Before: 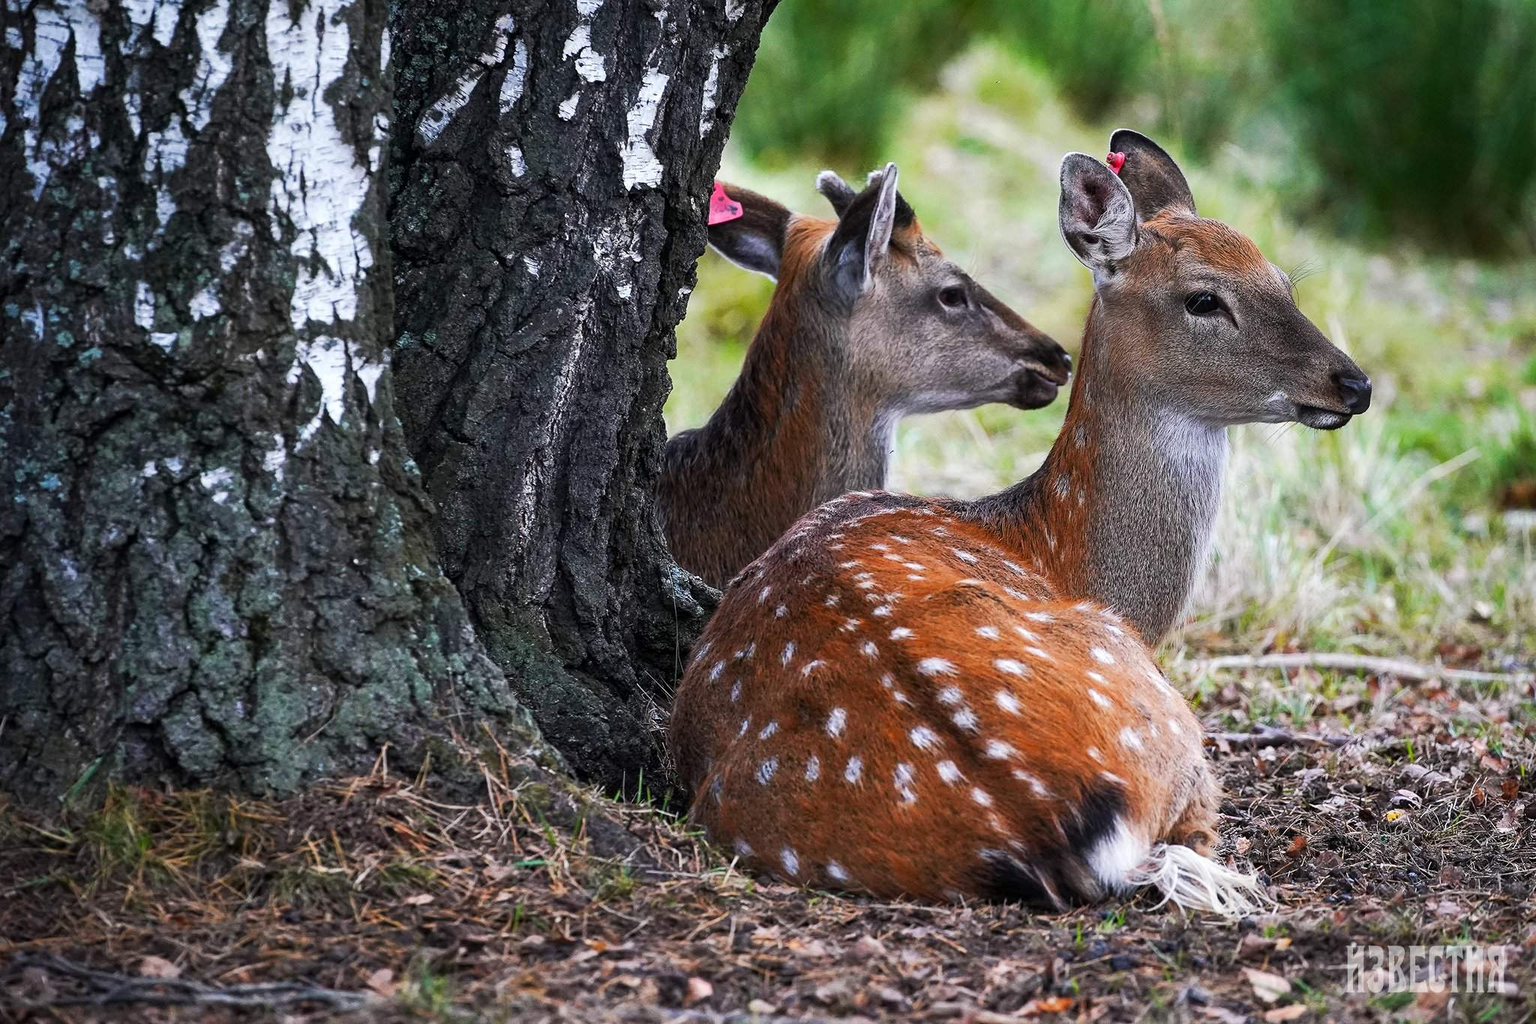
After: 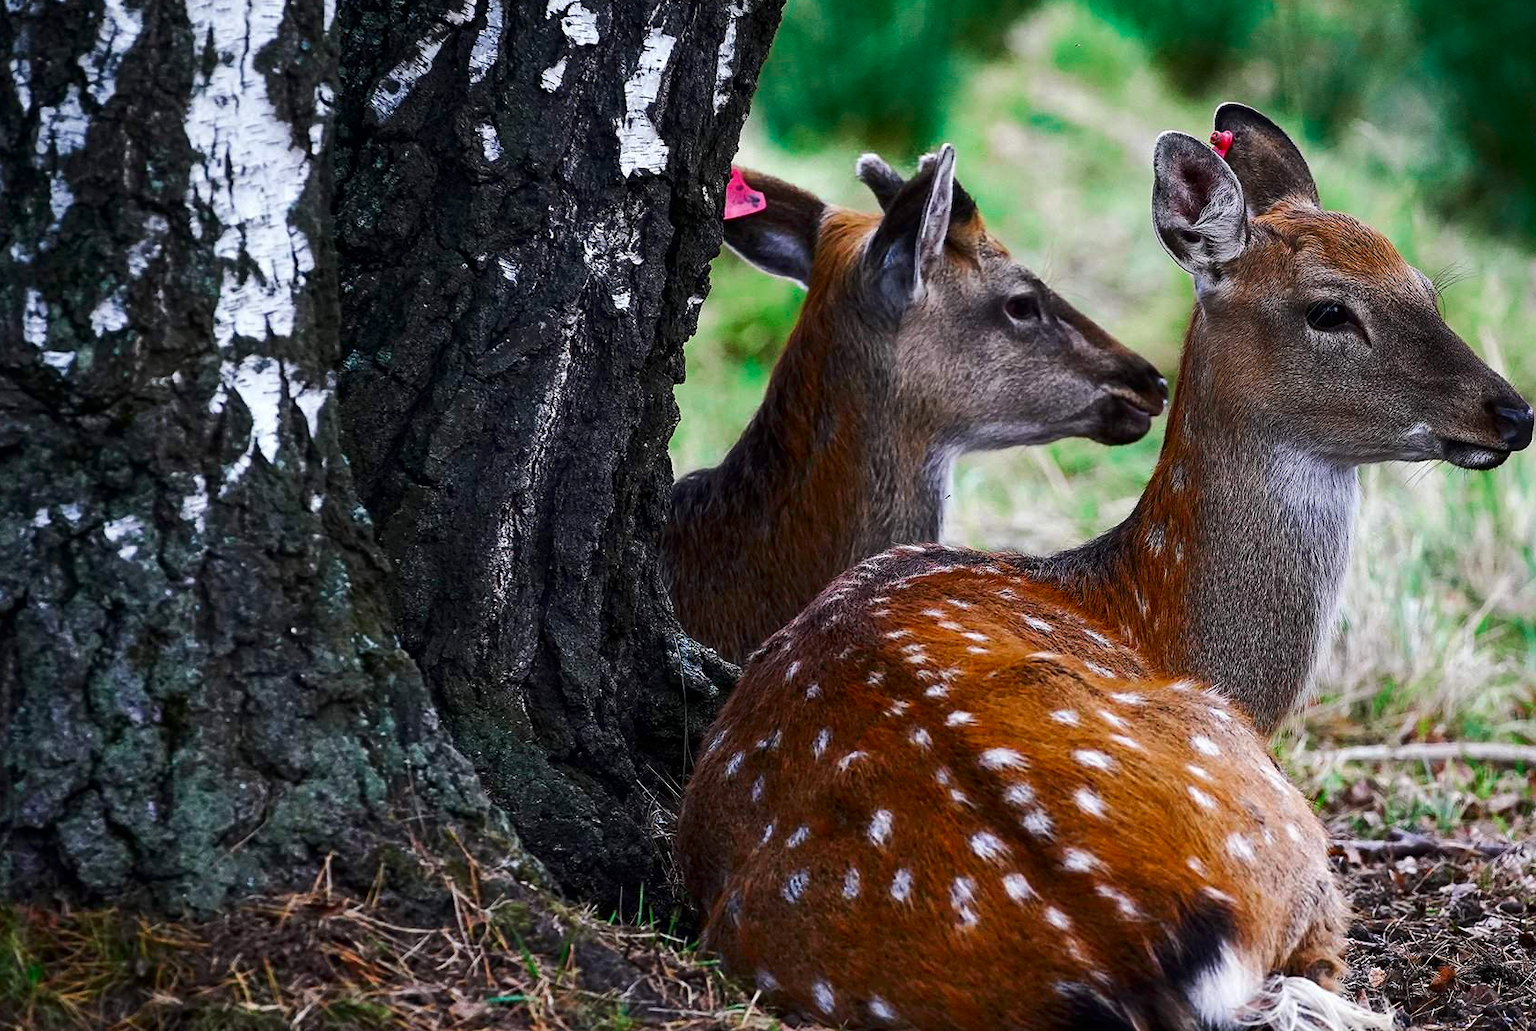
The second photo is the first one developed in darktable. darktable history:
crop and rotate: left 7.559%, top 4.404%, right 10.533%, bottom 13.093%
color zones: curves: ch2 [(0, 0.488) (0.143, 0.417) (0.286, 0.212) (0.429, 0.179) (0.571, 0.154) (0.714, 0.415) (0.857, 0.495) (1, 0.488)], mix -136.1%
contrast brightness saturation: contrast 0.069, brightness -0.153, saturation 0.118
